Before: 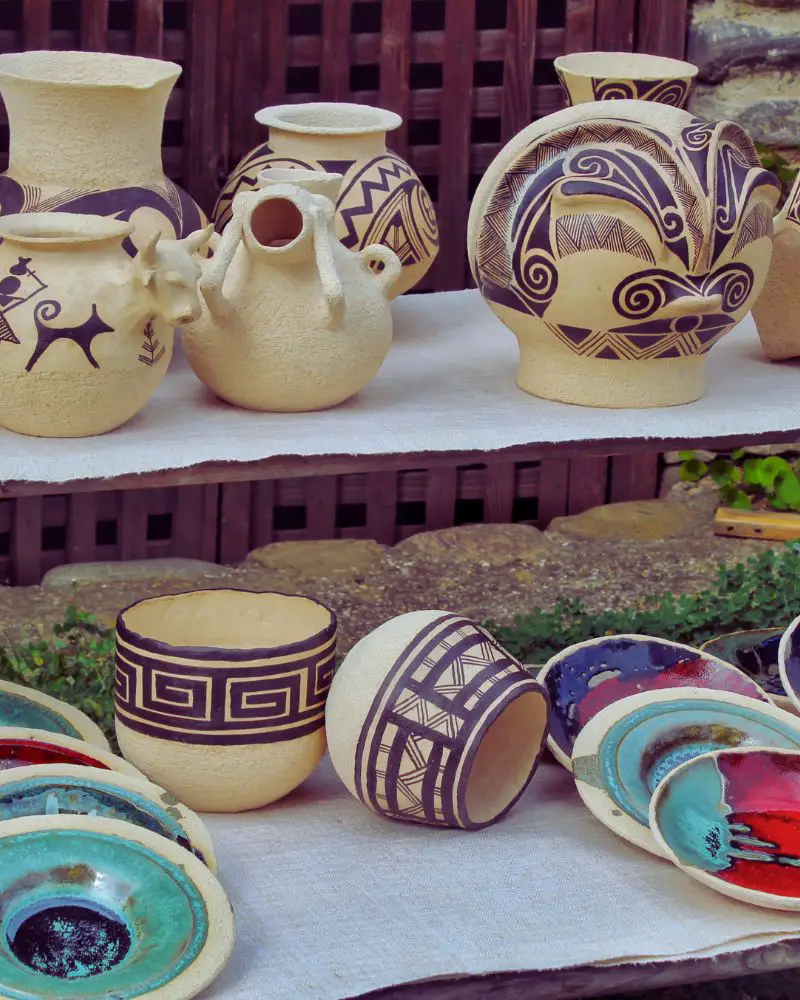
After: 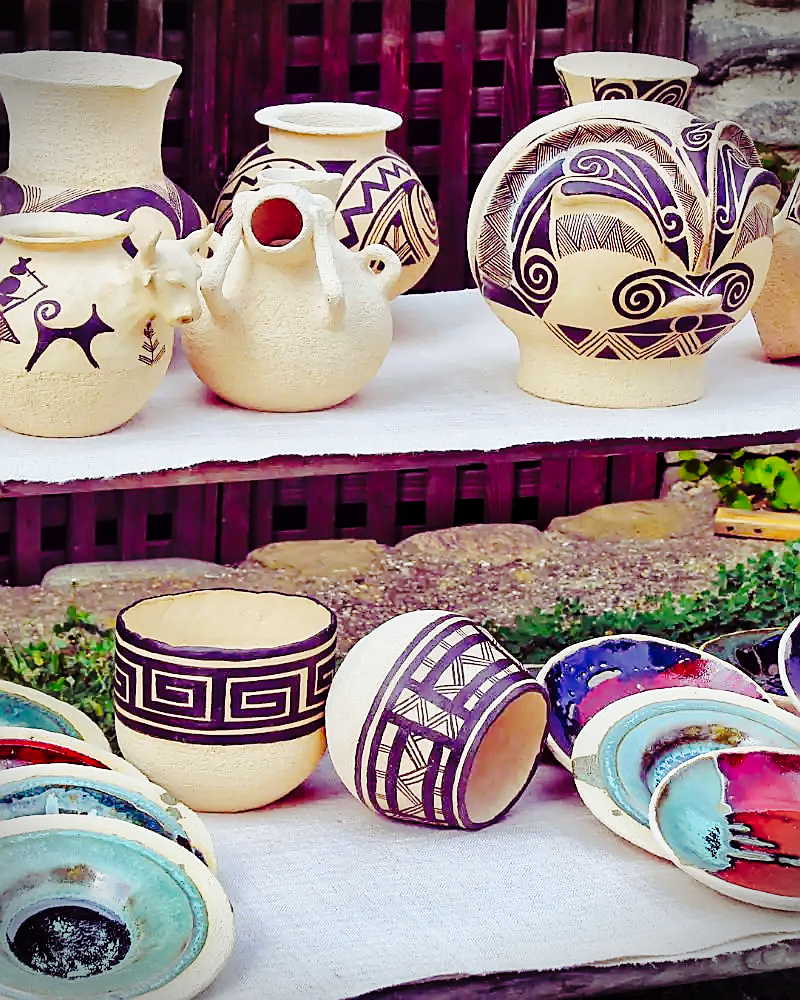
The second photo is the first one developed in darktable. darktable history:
sharpen: radius 1.402, amount 1.259, threshold 0.723
vignetting: fall-off start 87.65%, fall-off radius 25.48%
base curve: curves: ch0 [(0, 0) (0.028, 0.03) (0.121, 0.232) (0.46, 0.748) (0.859, 0.968) (1, 1)], preserve colors none
tone curve: curves: ch0 [(0.003, 0) (0.066, 0.031) (0.16, 0.089) (0.269, 0.218) (0.395, 0.408) (0.517, 0.56) (0.684, 0.734) (0.791, 0.814) (1, 1)]; ch1 [(0, 0) (0.164, 0.115) (0.337, 0.332) (0.39, 0.398) (0.464, 0.461) (0.501, 0.5) (0.507, 0.5) (0.534, 0.532) (0.577, 0.59) (0.652, 0.681) (0.733, 0.764) (0.819, 0.823) (1, 1)]; ch2 [(0, 0) (0.337, 0.382) (0.464, 0.476) (0.501, 0.5) (0.527, 0.54) (0.551, 0.565) (0.628, 0.632) (0.689, 0.686) (1, 1)], preserve colors none
